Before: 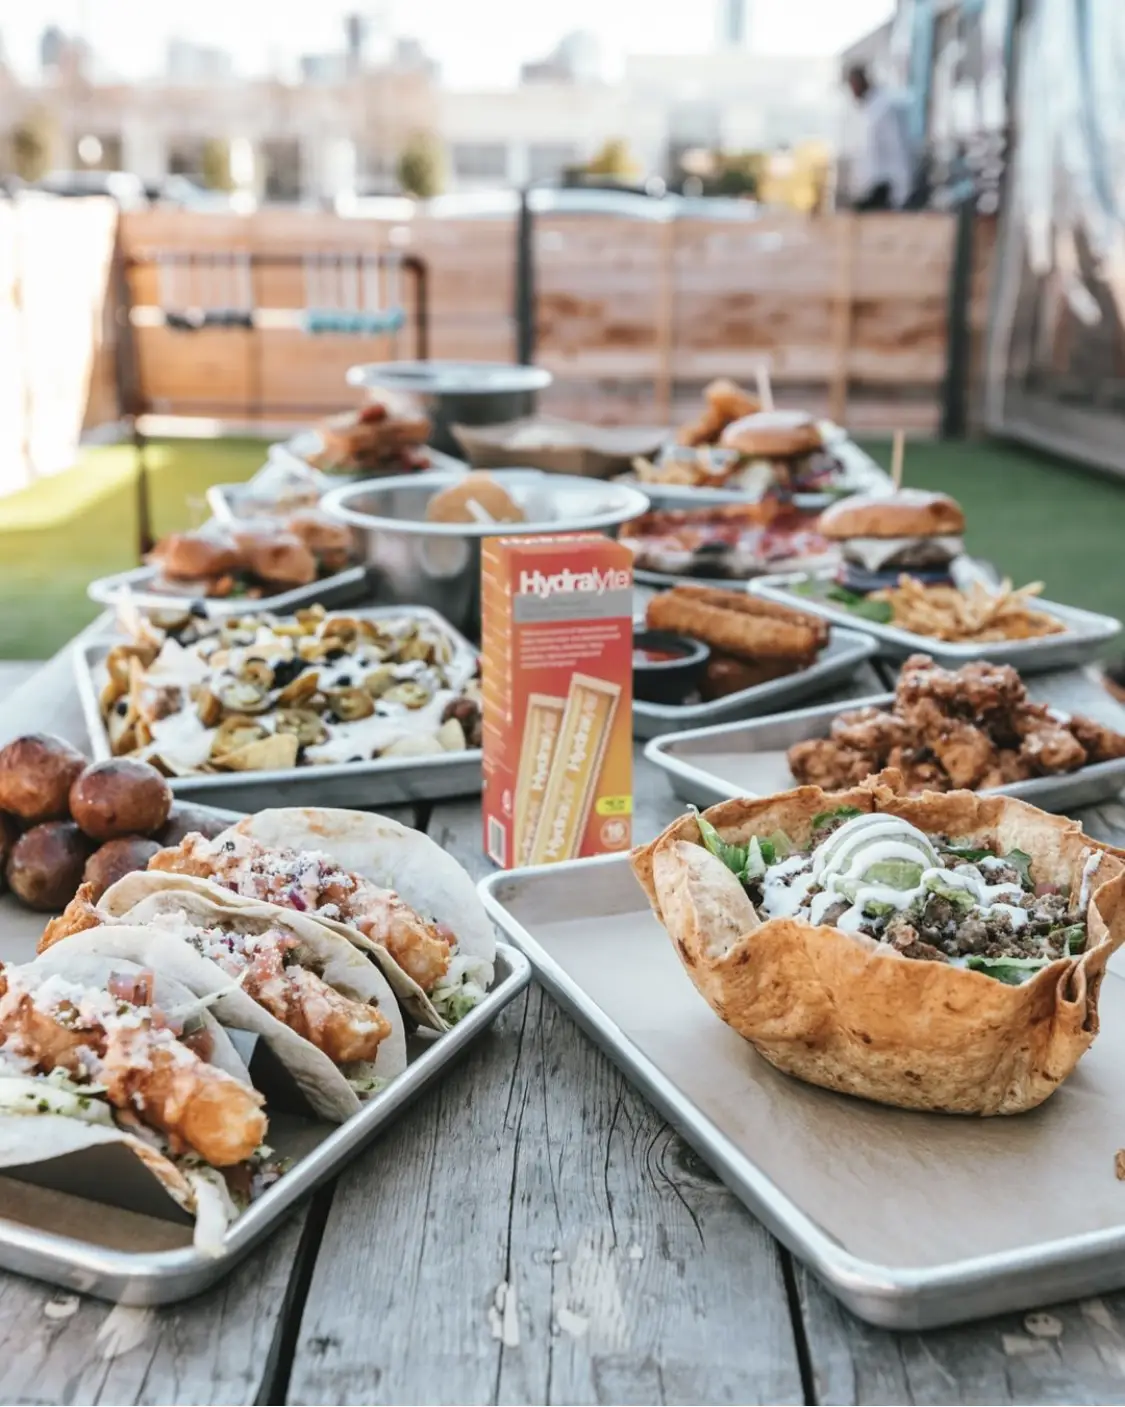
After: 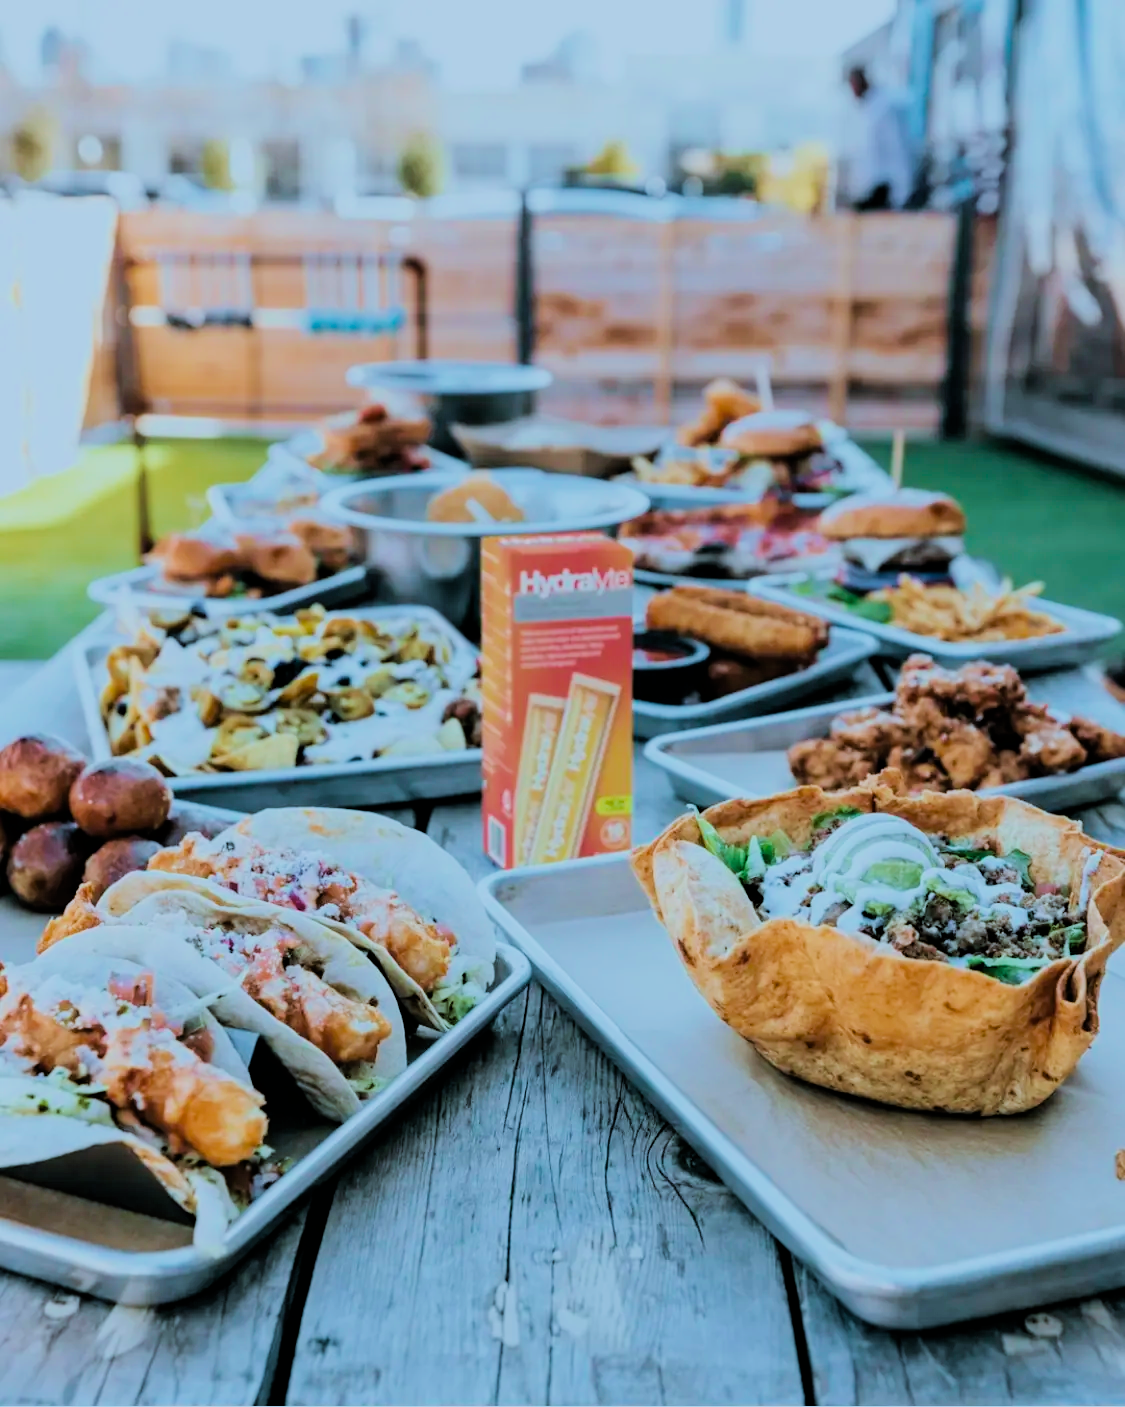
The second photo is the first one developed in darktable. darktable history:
filmic rgb: black relative exposure -4.14 EV, white relative exposure 5.1 EV, hardness 2.11, contrast 1.165
color balance rgb: linear chroma grading › global chroma 13.3%, global vibrance 41.49%
color calibration: illuminant Planckian (black body), x 0.378, y 0.375, temperature 4065 K
velvia: on, module defaults
